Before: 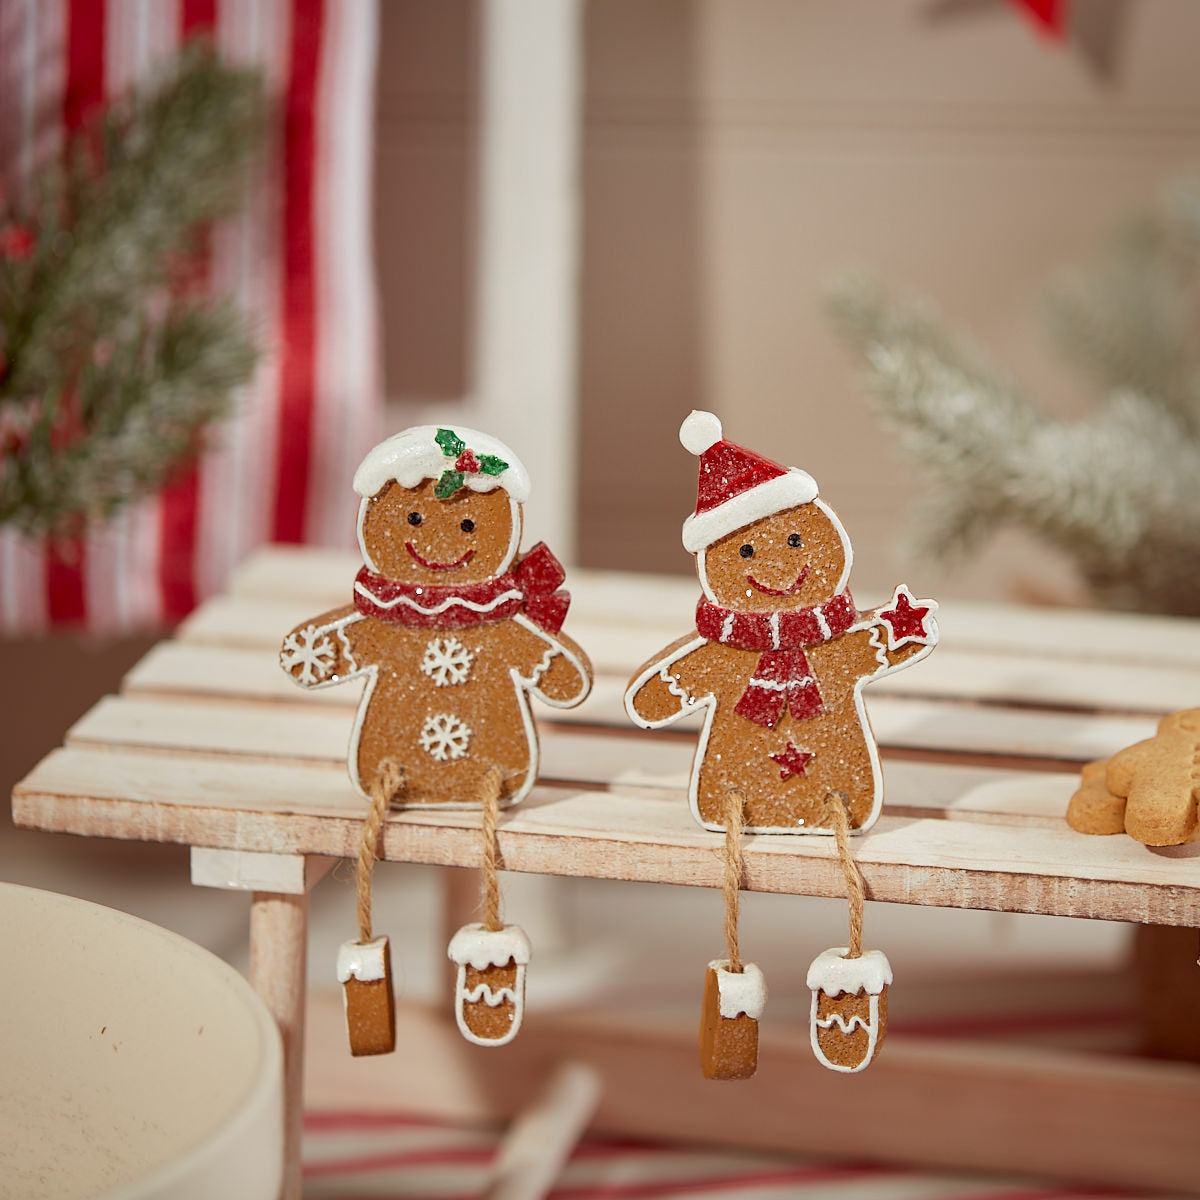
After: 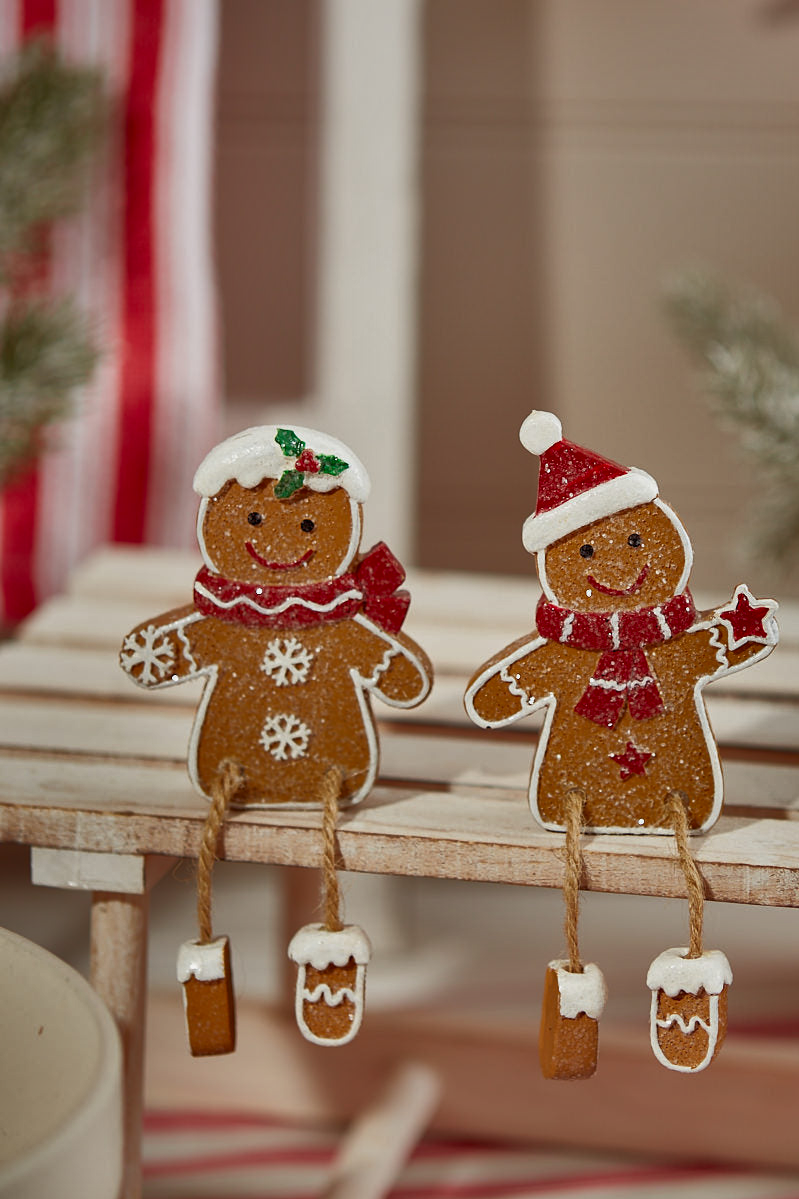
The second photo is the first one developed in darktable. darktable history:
shadows and highlights: radius 123.51, shadows 99.67, white point adjustment -2.94, highlights -99.11, soften with gaussian
crop and rotate: left 13.348%, right 19.991%
